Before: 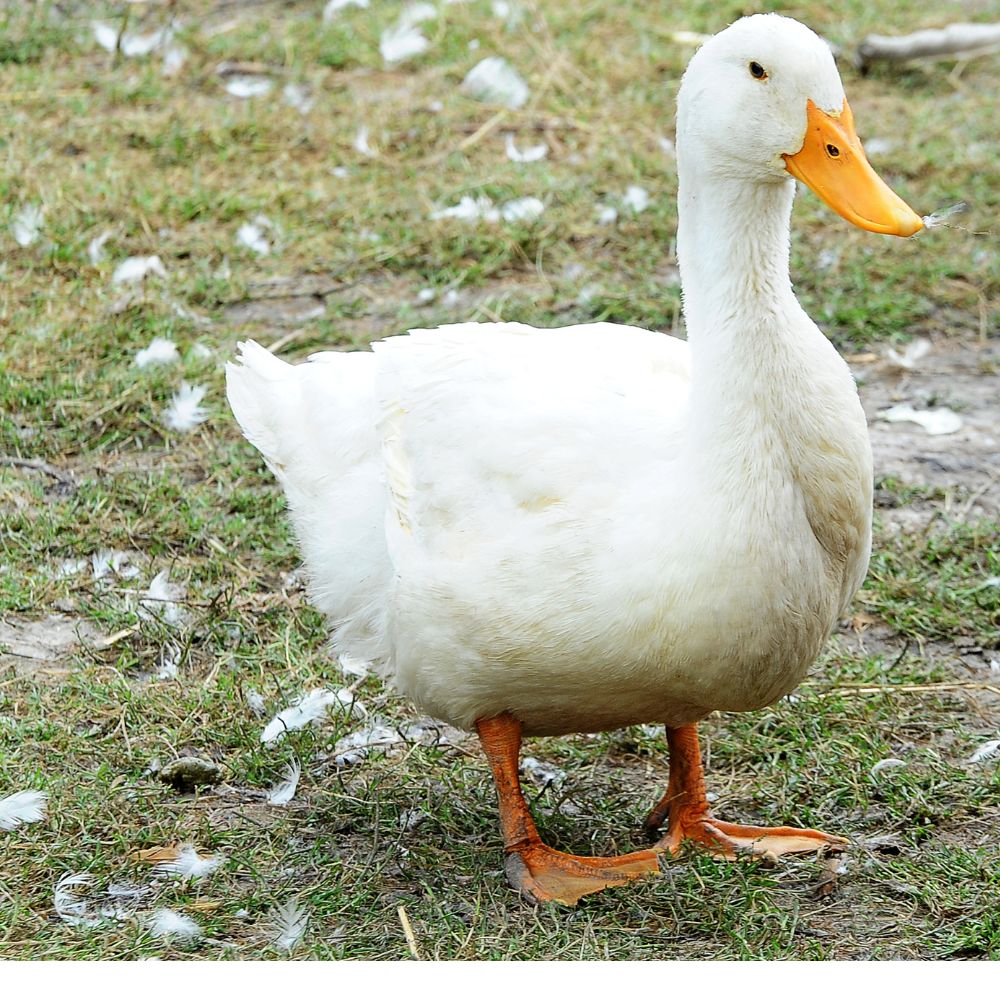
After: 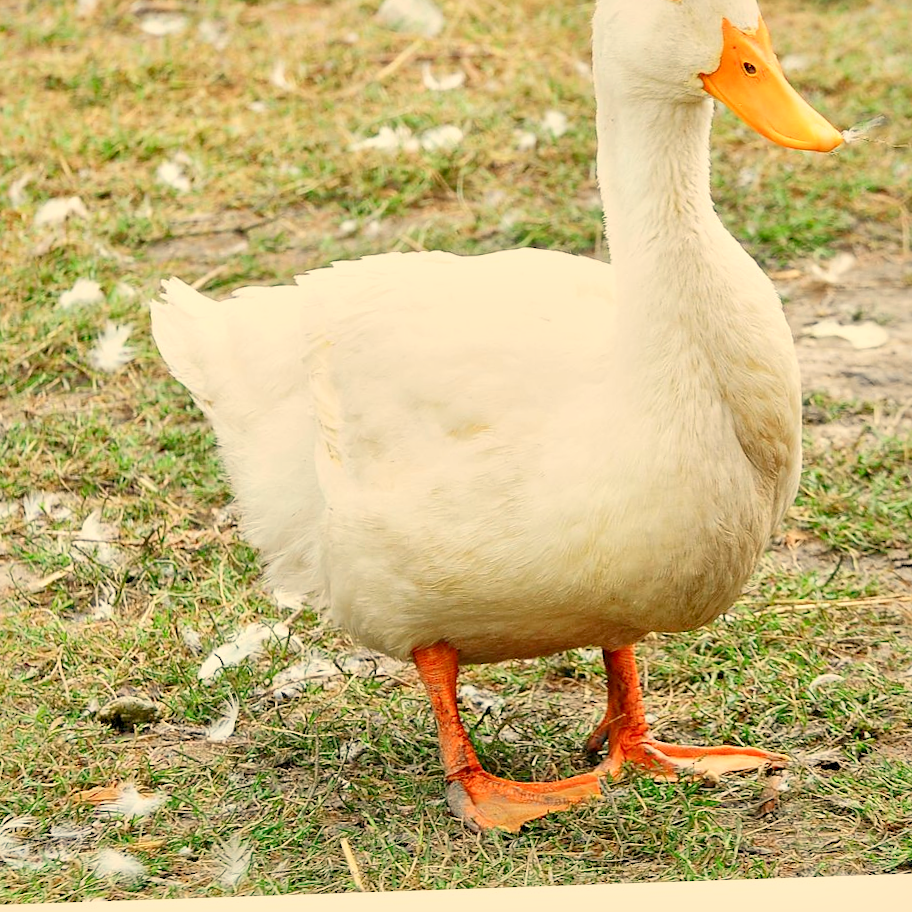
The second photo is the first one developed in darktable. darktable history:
levels: black 3.83%, white 90.64%, levels [0.044, 0.416, 0.908]
local contrast: mode bilateral grid, contrast 20, coarseness 50, detail 161%, midtone range 0.2
color balance rgb: contrast -30%
crop and rotate: angle 1.96°, left 5.673%, top 5.673%
white balance: red 1.123, blue 0.83
